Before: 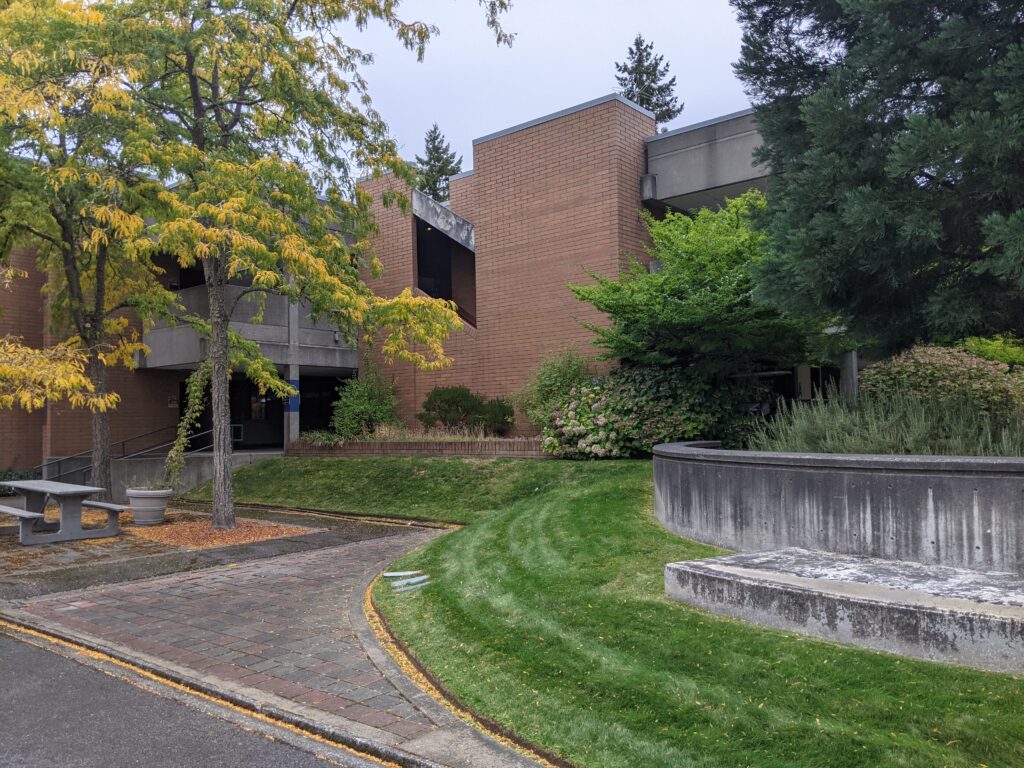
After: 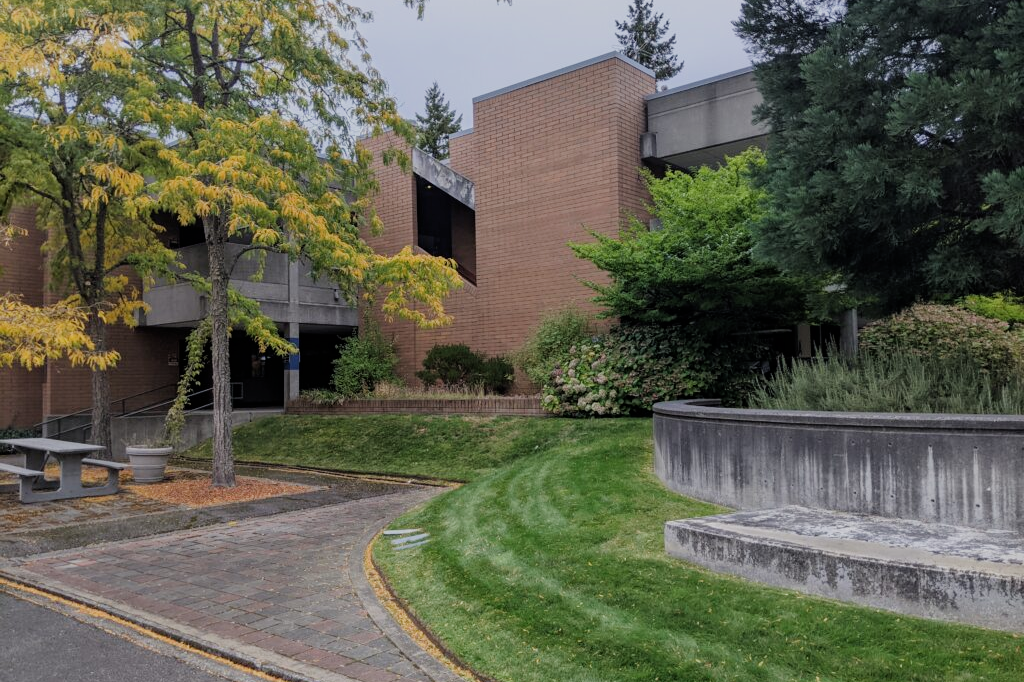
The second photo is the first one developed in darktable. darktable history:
crop and rotate: top 5.583%, bottom 5.563%
filmic rgb: black relative exposure -7.65 EV, white relative exposure 4.56 EV, threshold 3.03 EV, hardness 3.61, enable highlight reconstruction true
